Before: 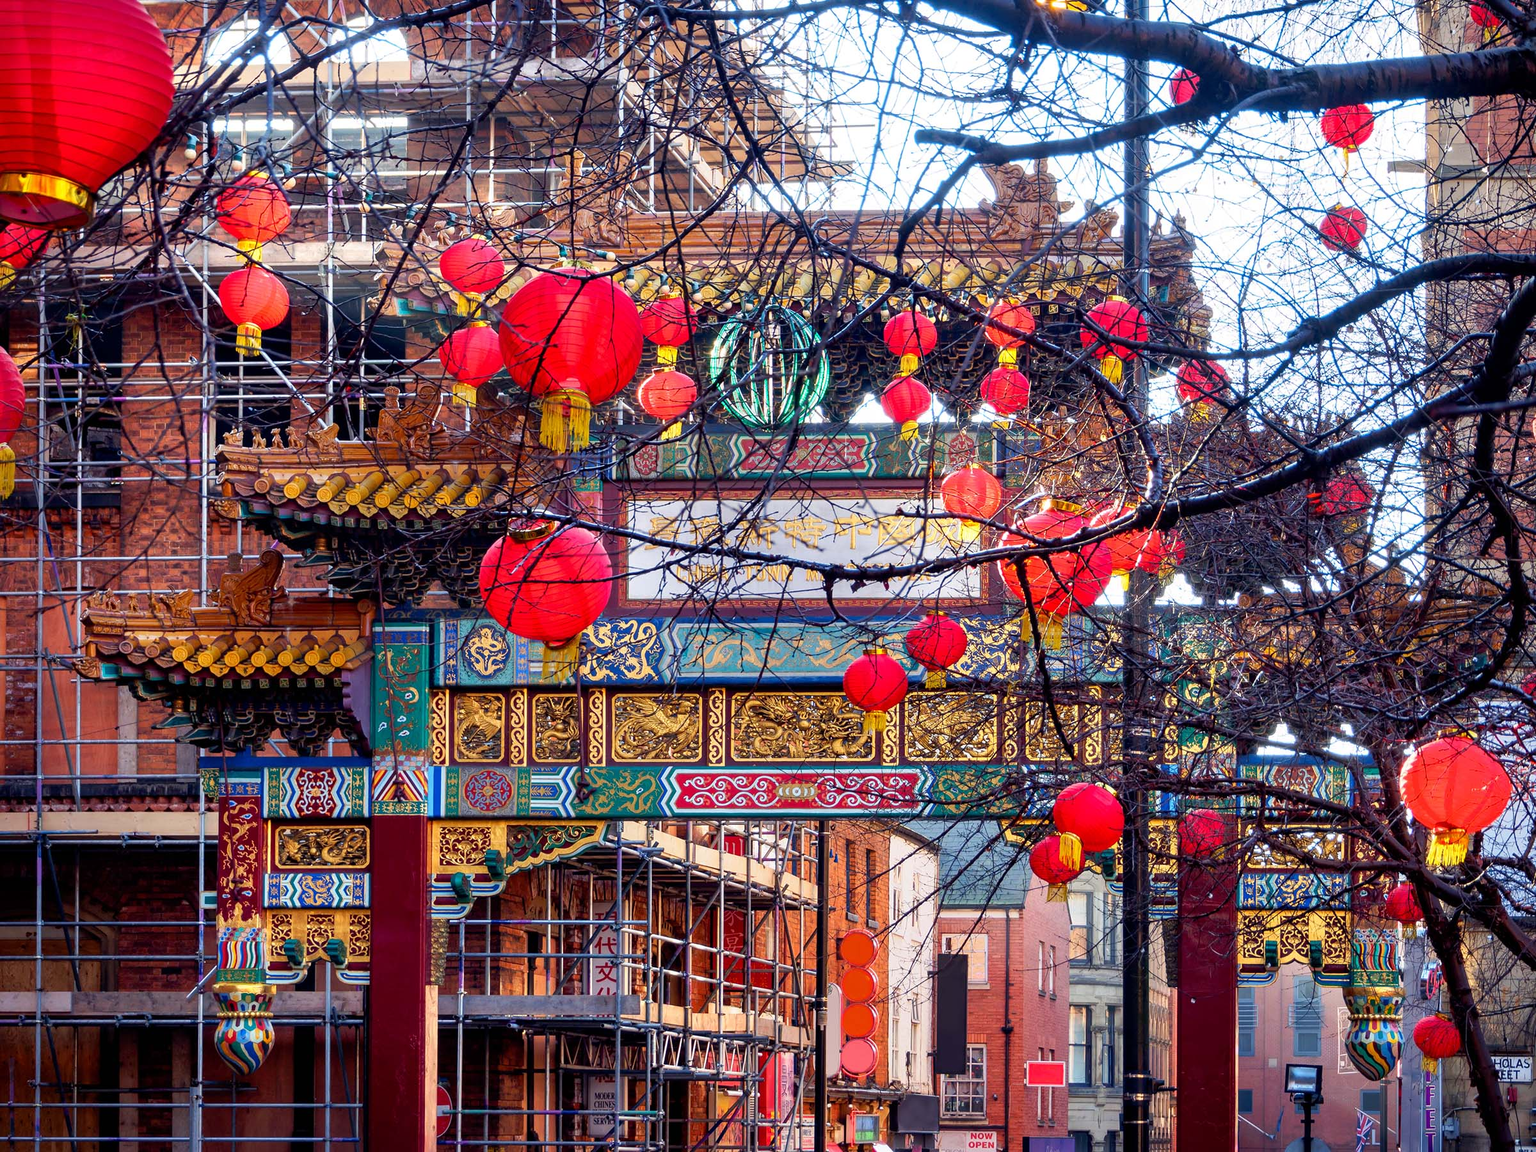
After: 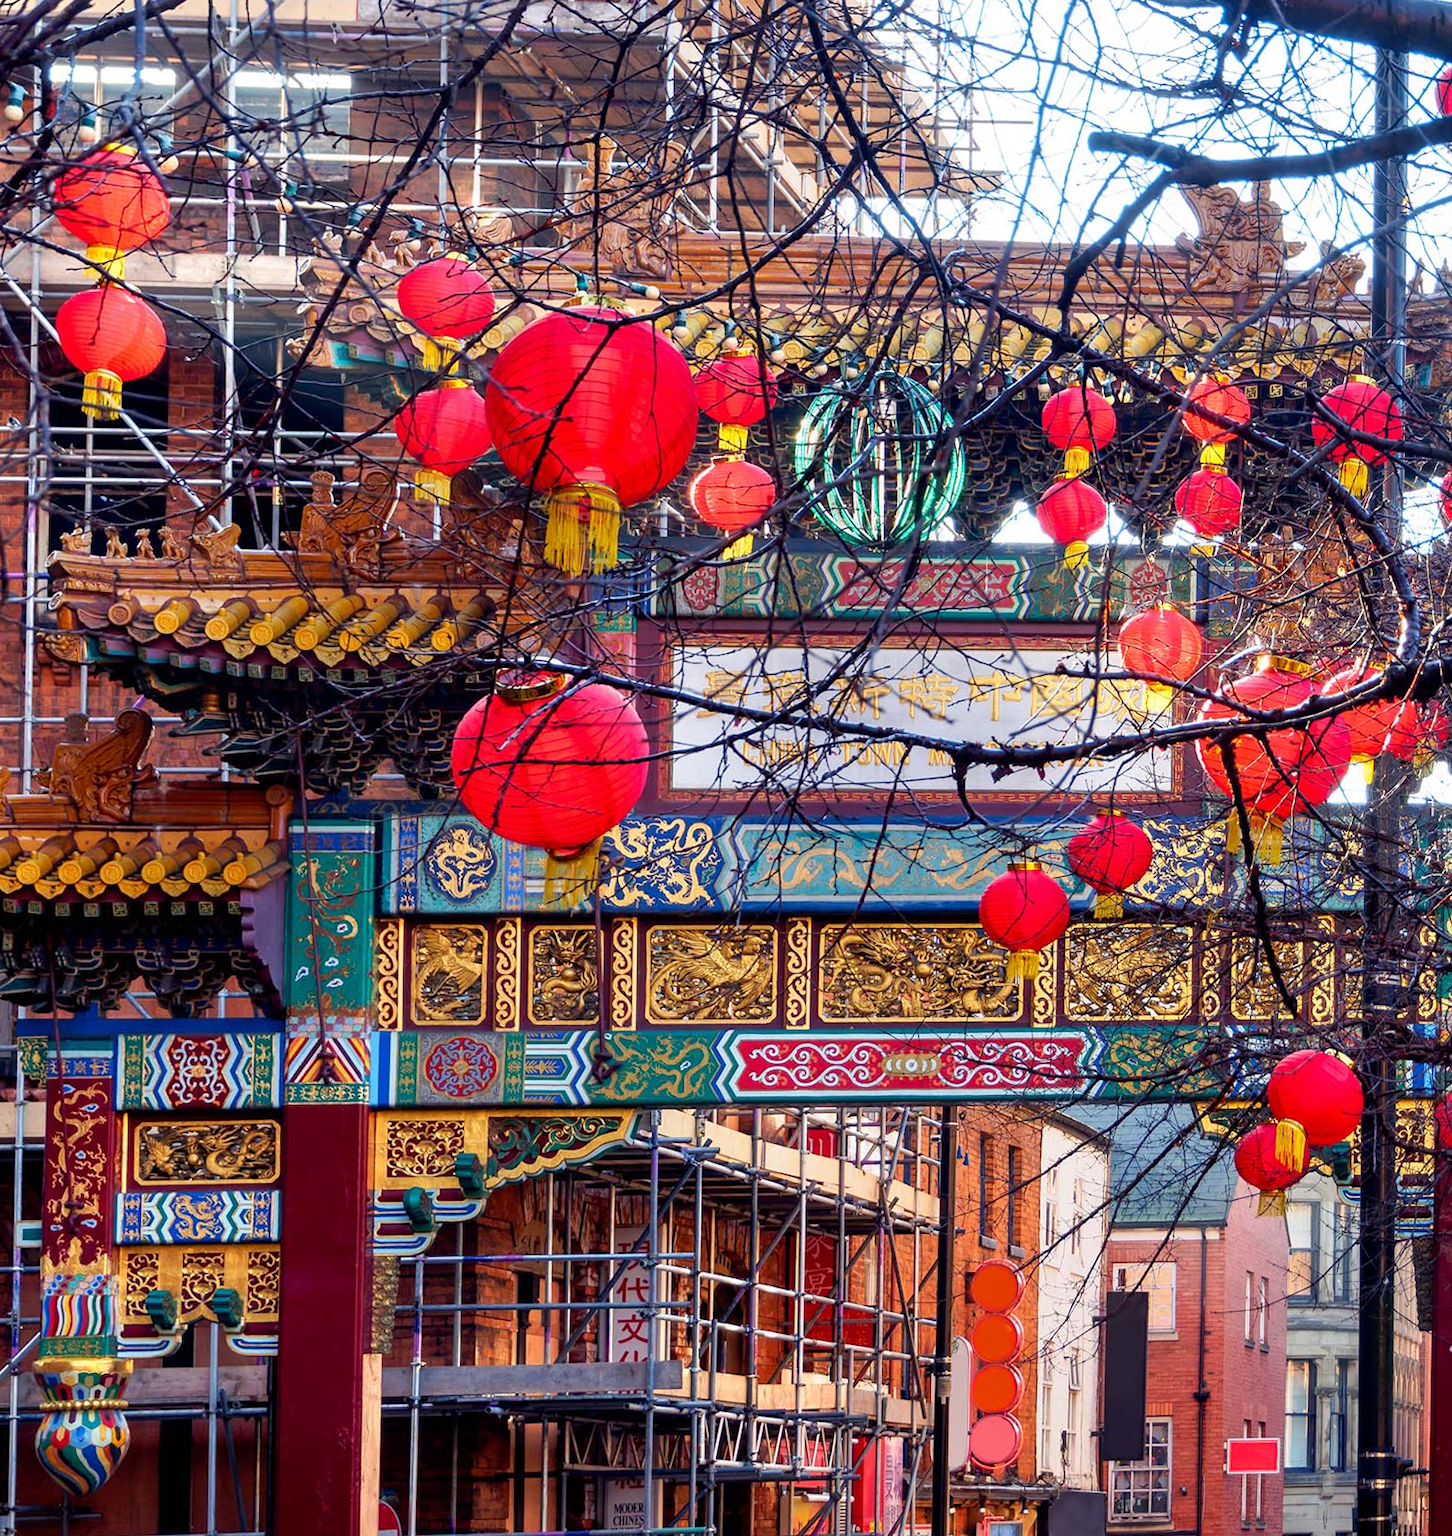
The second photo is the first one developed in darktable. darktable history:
rotate and perspective: rotation 0.679°, lens shift (horizontal) 0.136, crop left 0.009, crop right 0.991, crop top 0.078, crop bottom 0.95
crop and rotate: left 13.409%, right 19.924%
